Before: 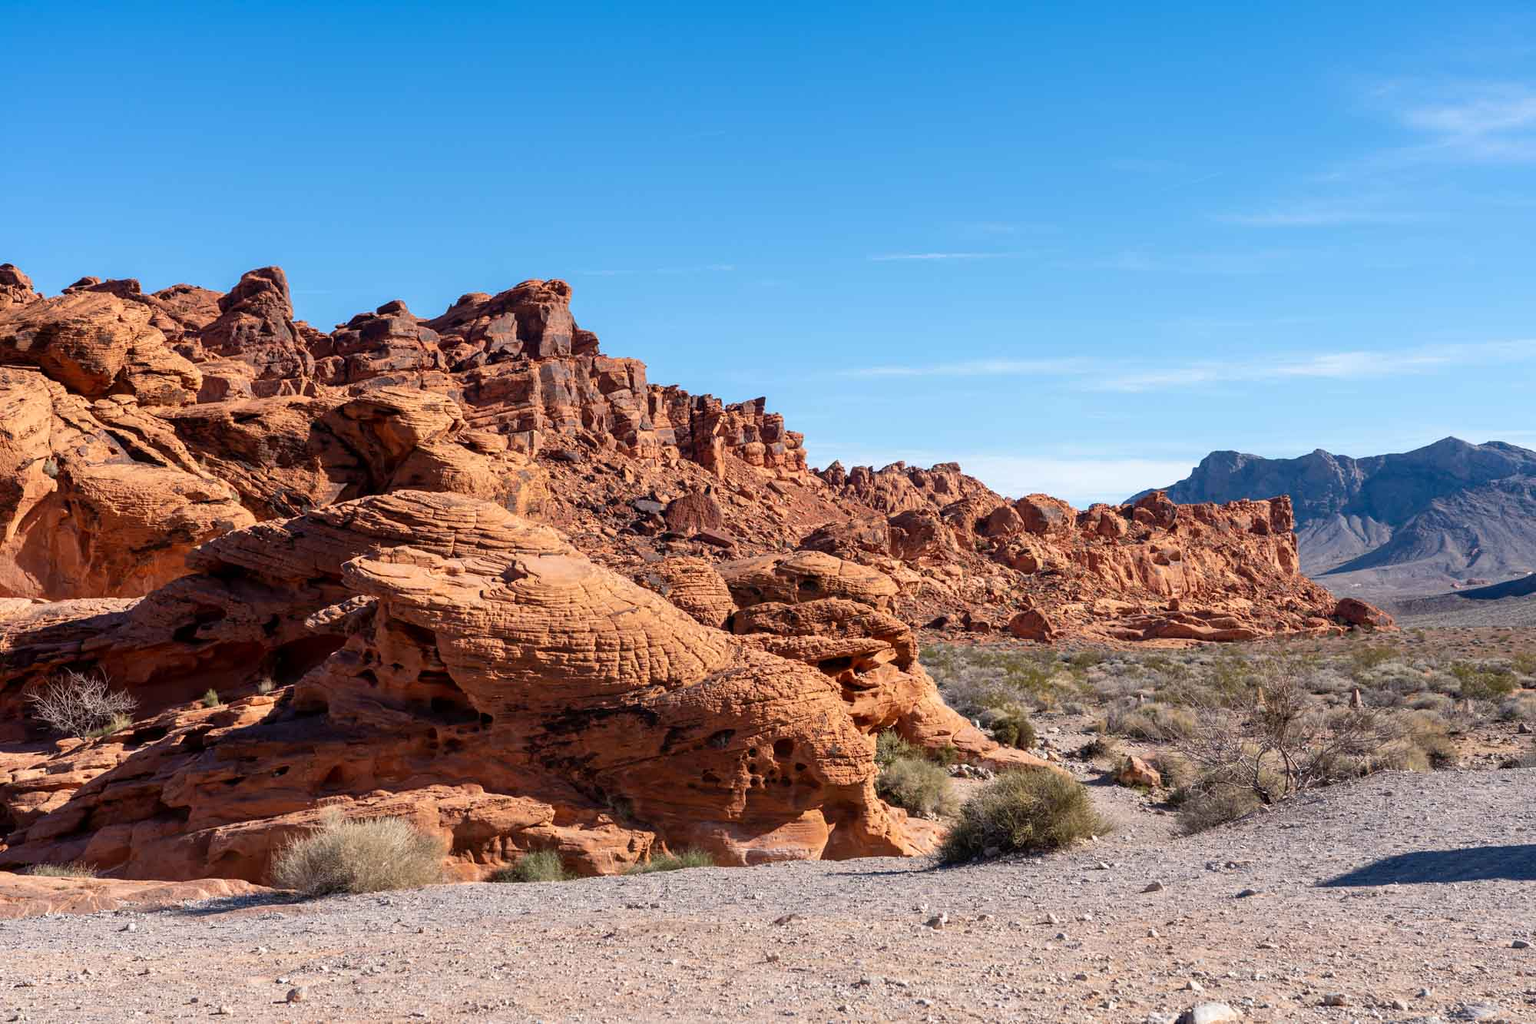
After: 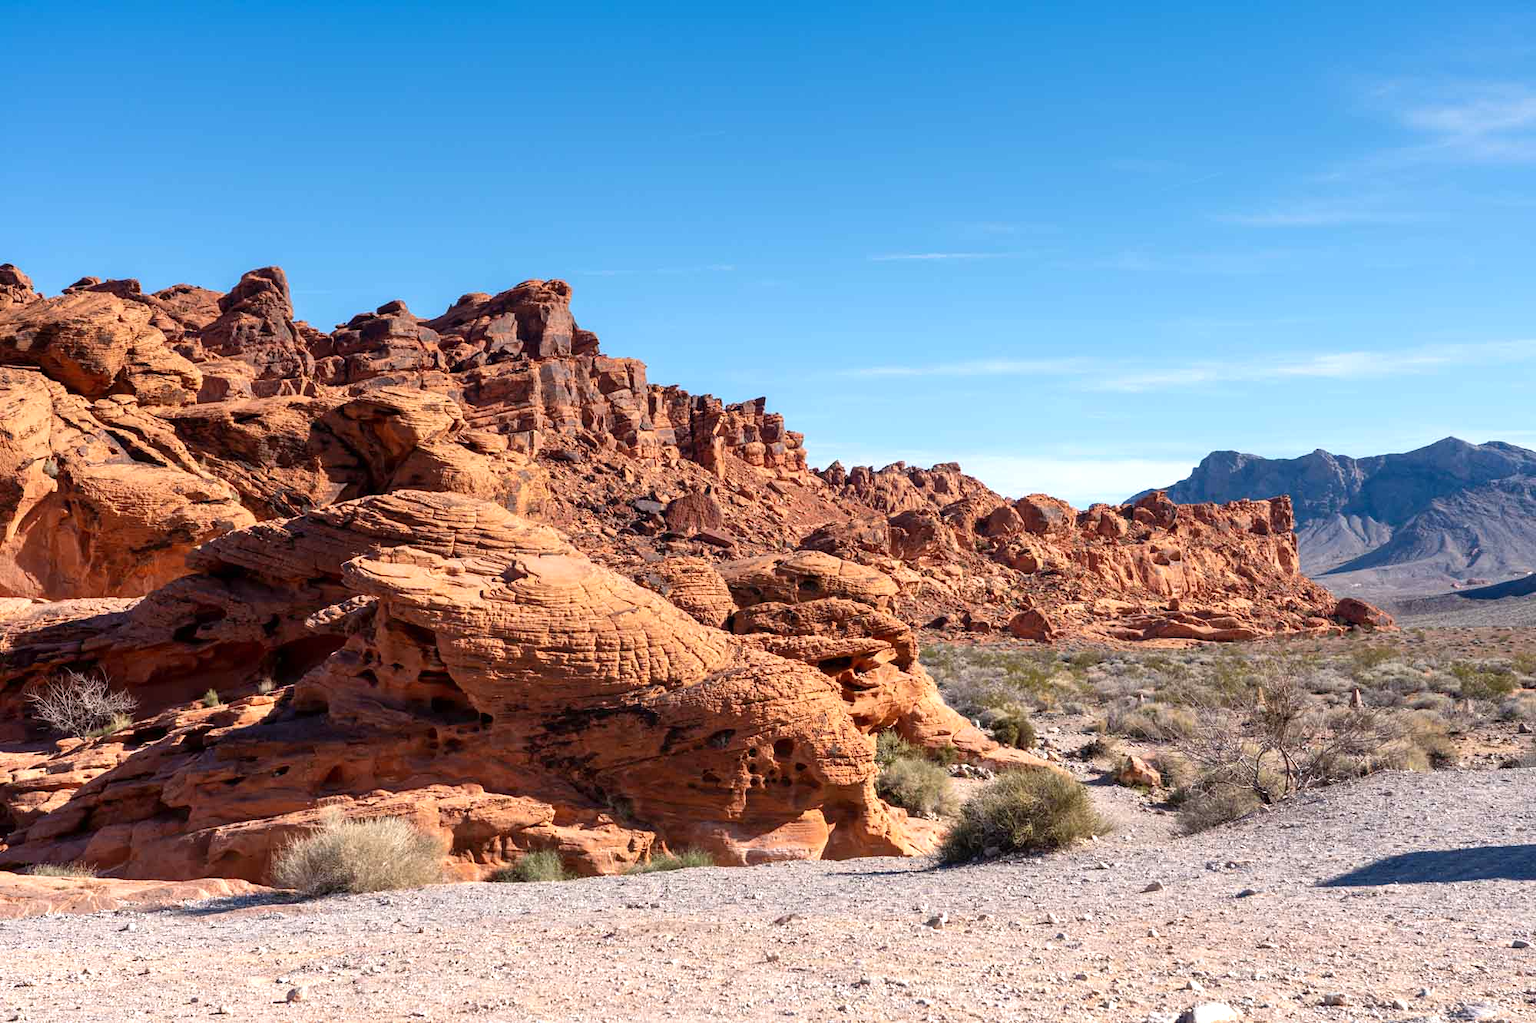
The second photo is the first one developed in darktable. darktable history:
exposure: exposure 0.574 EV, compensate highlight preservation false
graduated density: rotation -0.352°, offset 57.64
